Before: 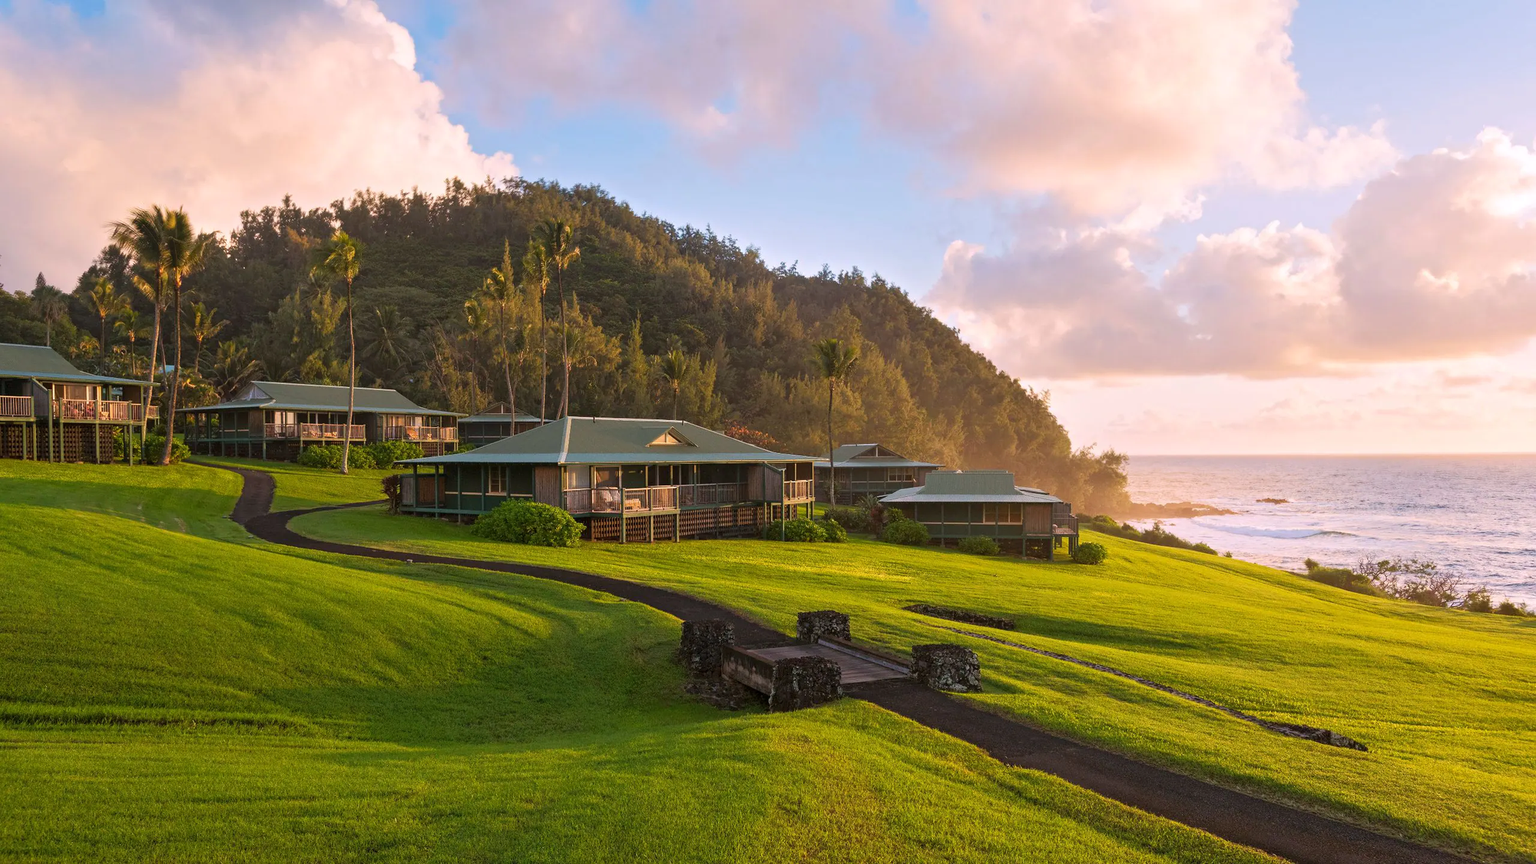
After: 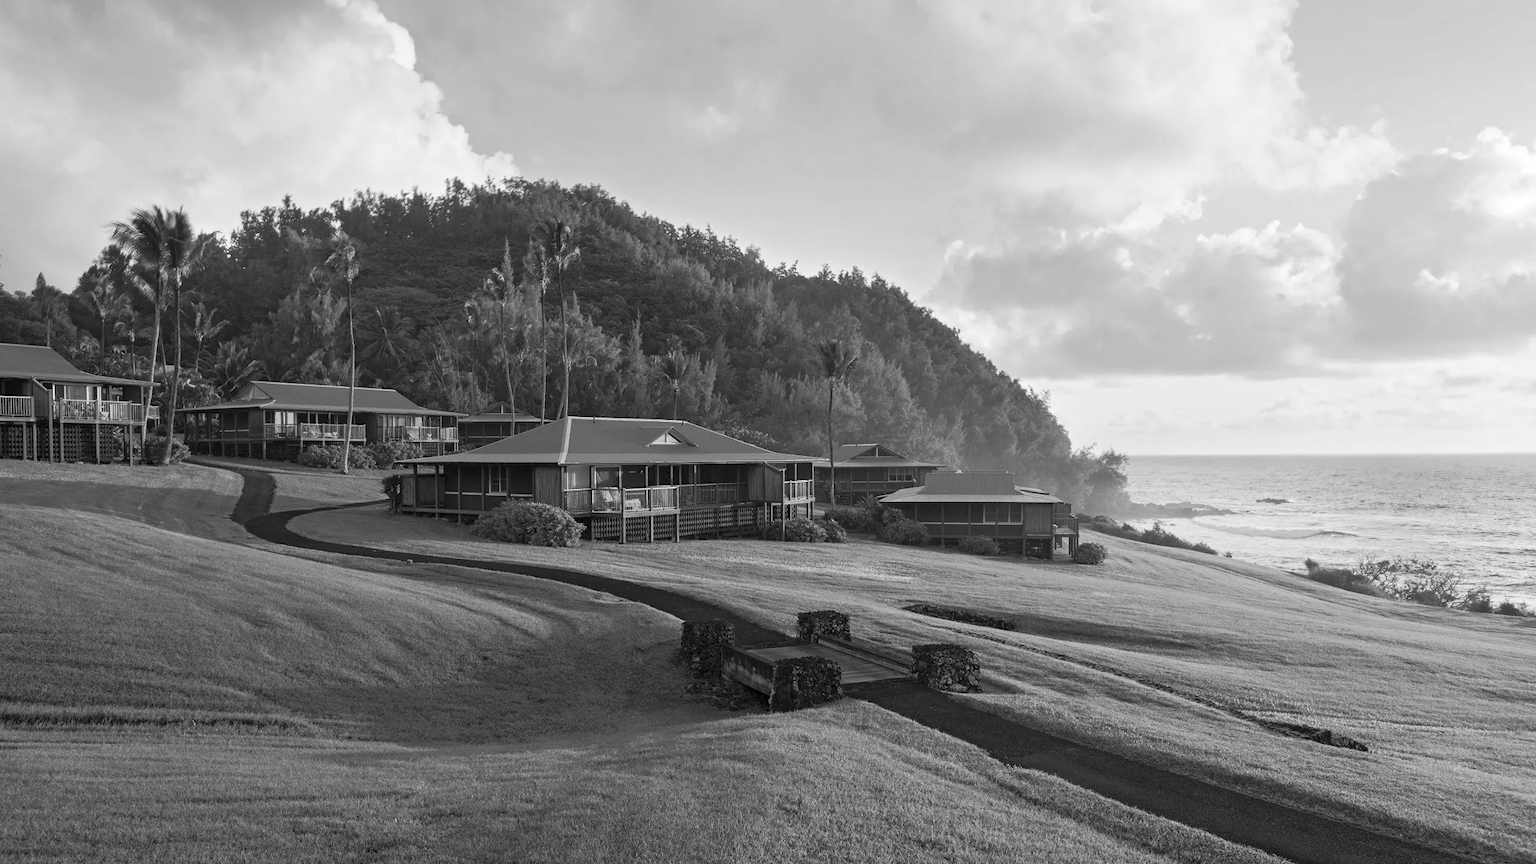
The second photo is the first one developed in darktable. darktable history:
bloom: size 3%, threshold 100%, strength 0%
monochrome: on, module defaults
